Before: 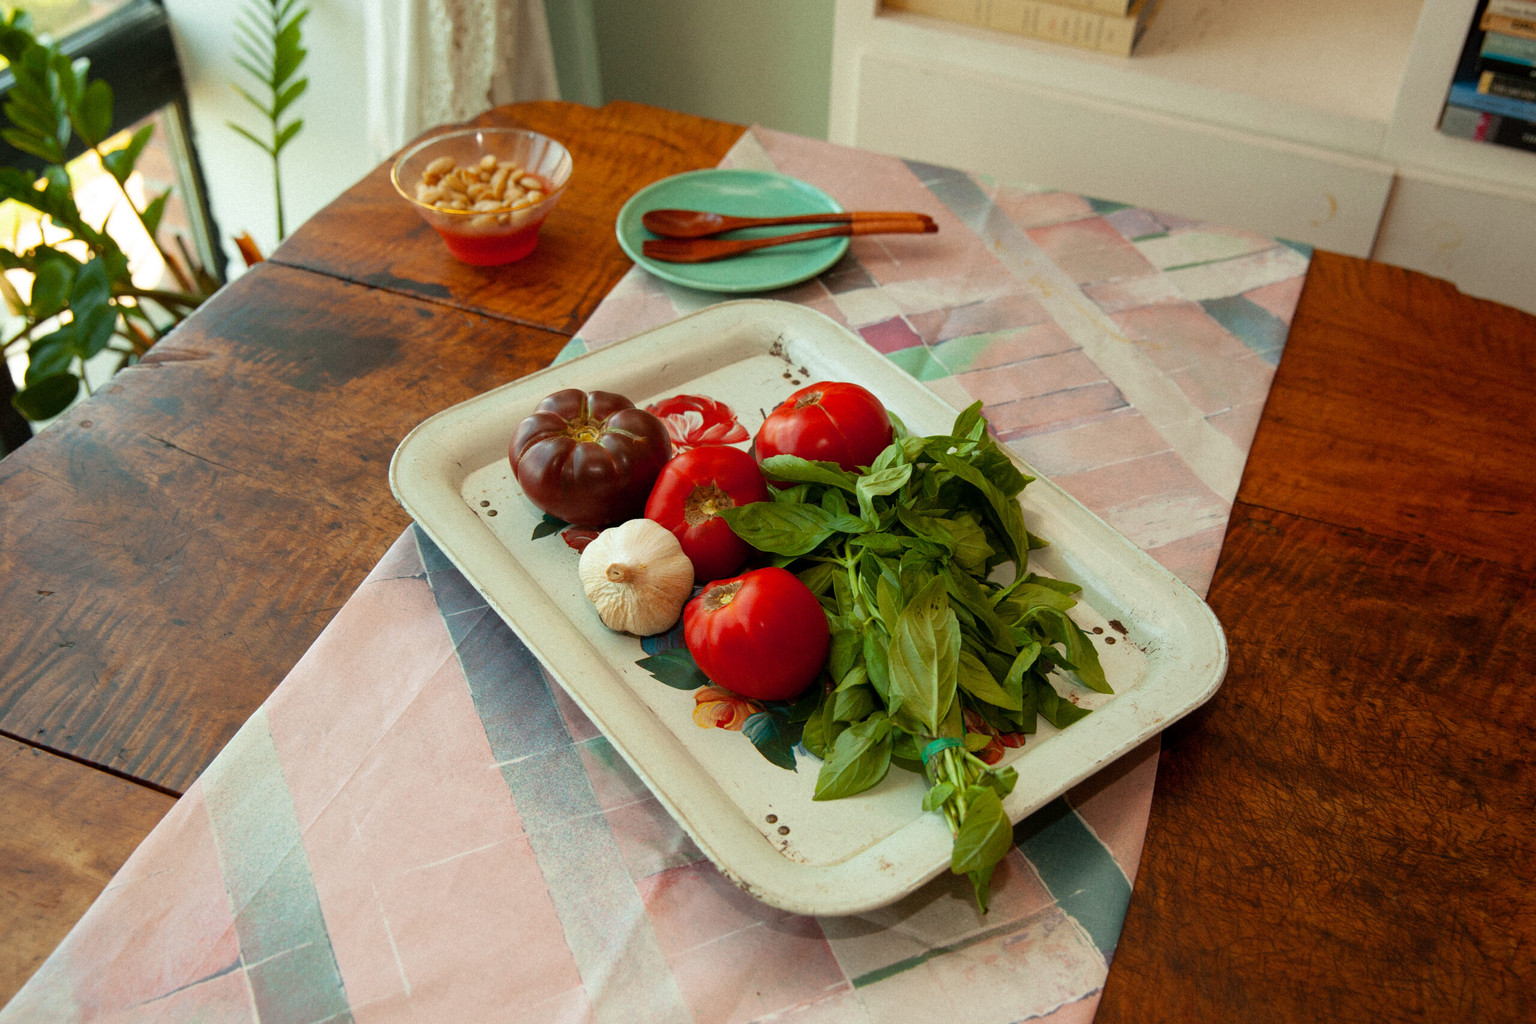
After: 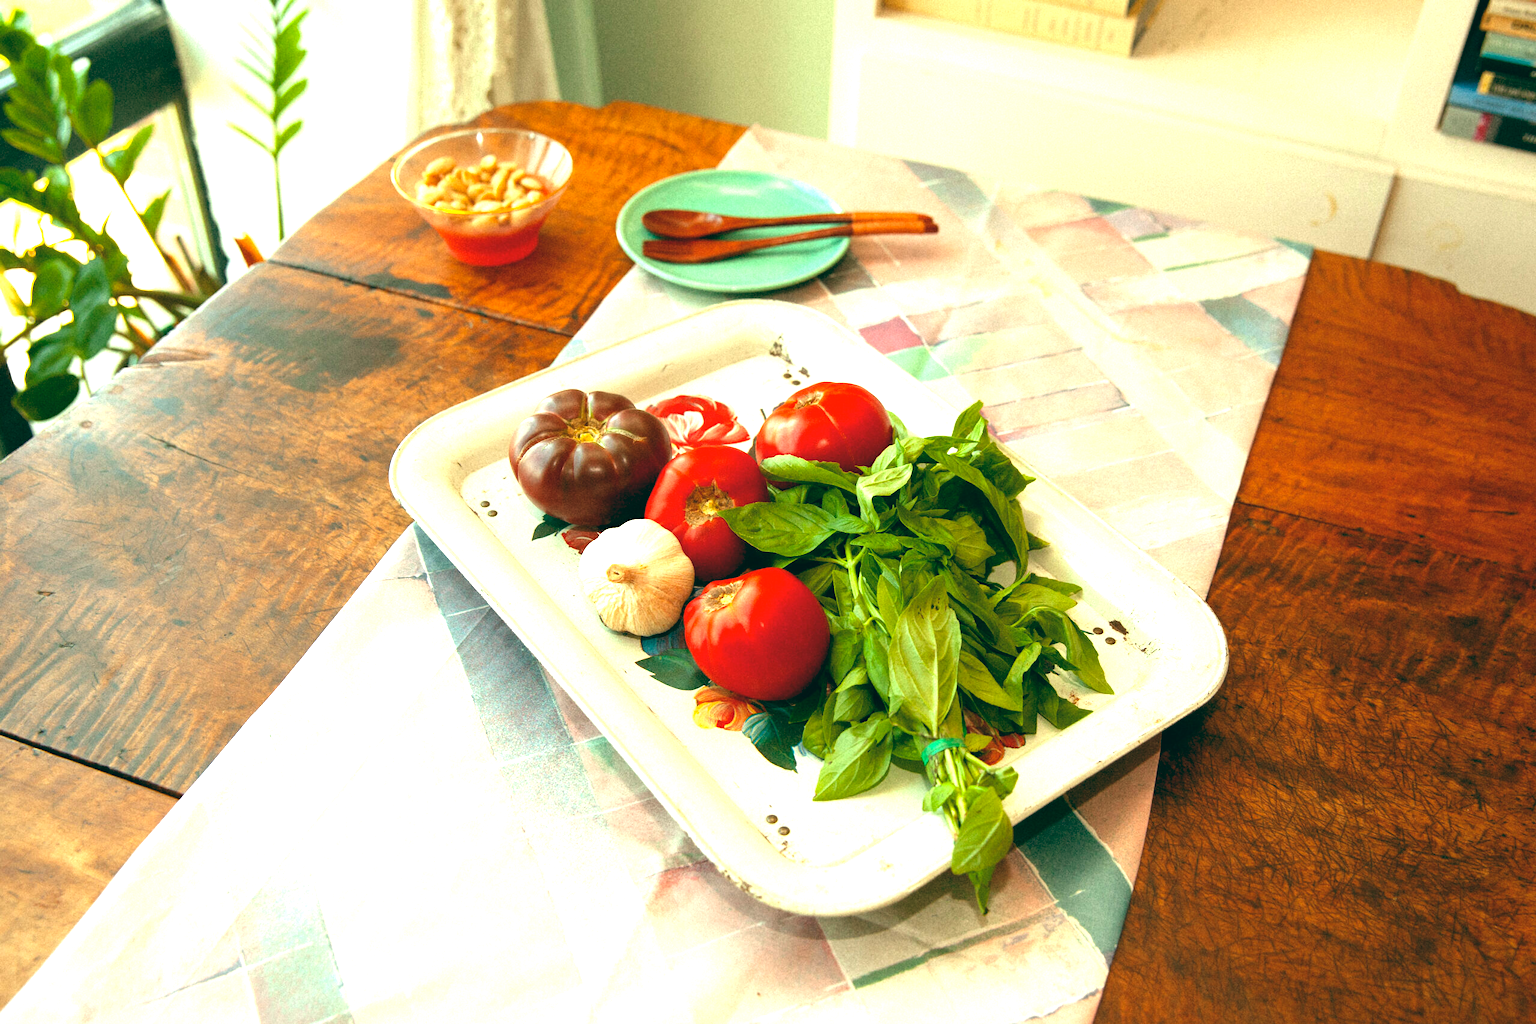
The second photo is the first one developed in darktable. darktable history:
exposure: black level correction 0.001, exposure 1.646 EV, compensate exposure bias true, compensate highlight preservation false
color balance: lift [1.005, 0.99, 1.007, 1.01], gamma [1, 1.034, 1.032, 0.966], gain [0.873, 1.055, 1.067, 0.933]
